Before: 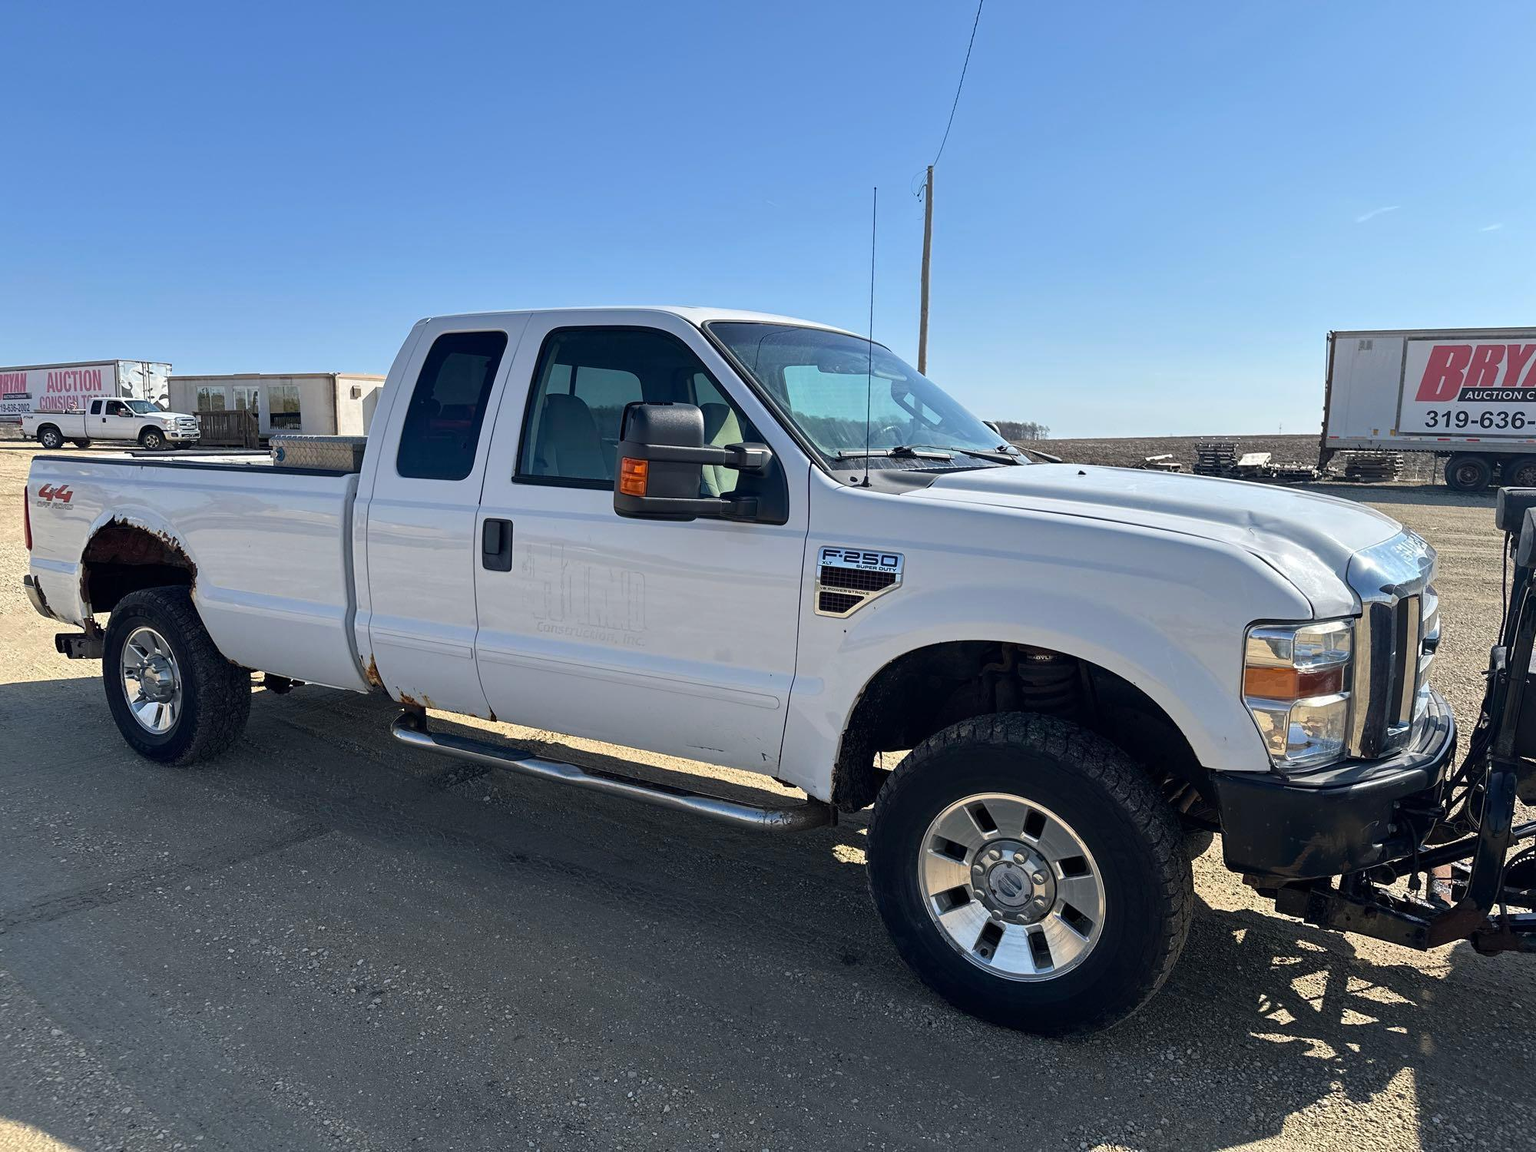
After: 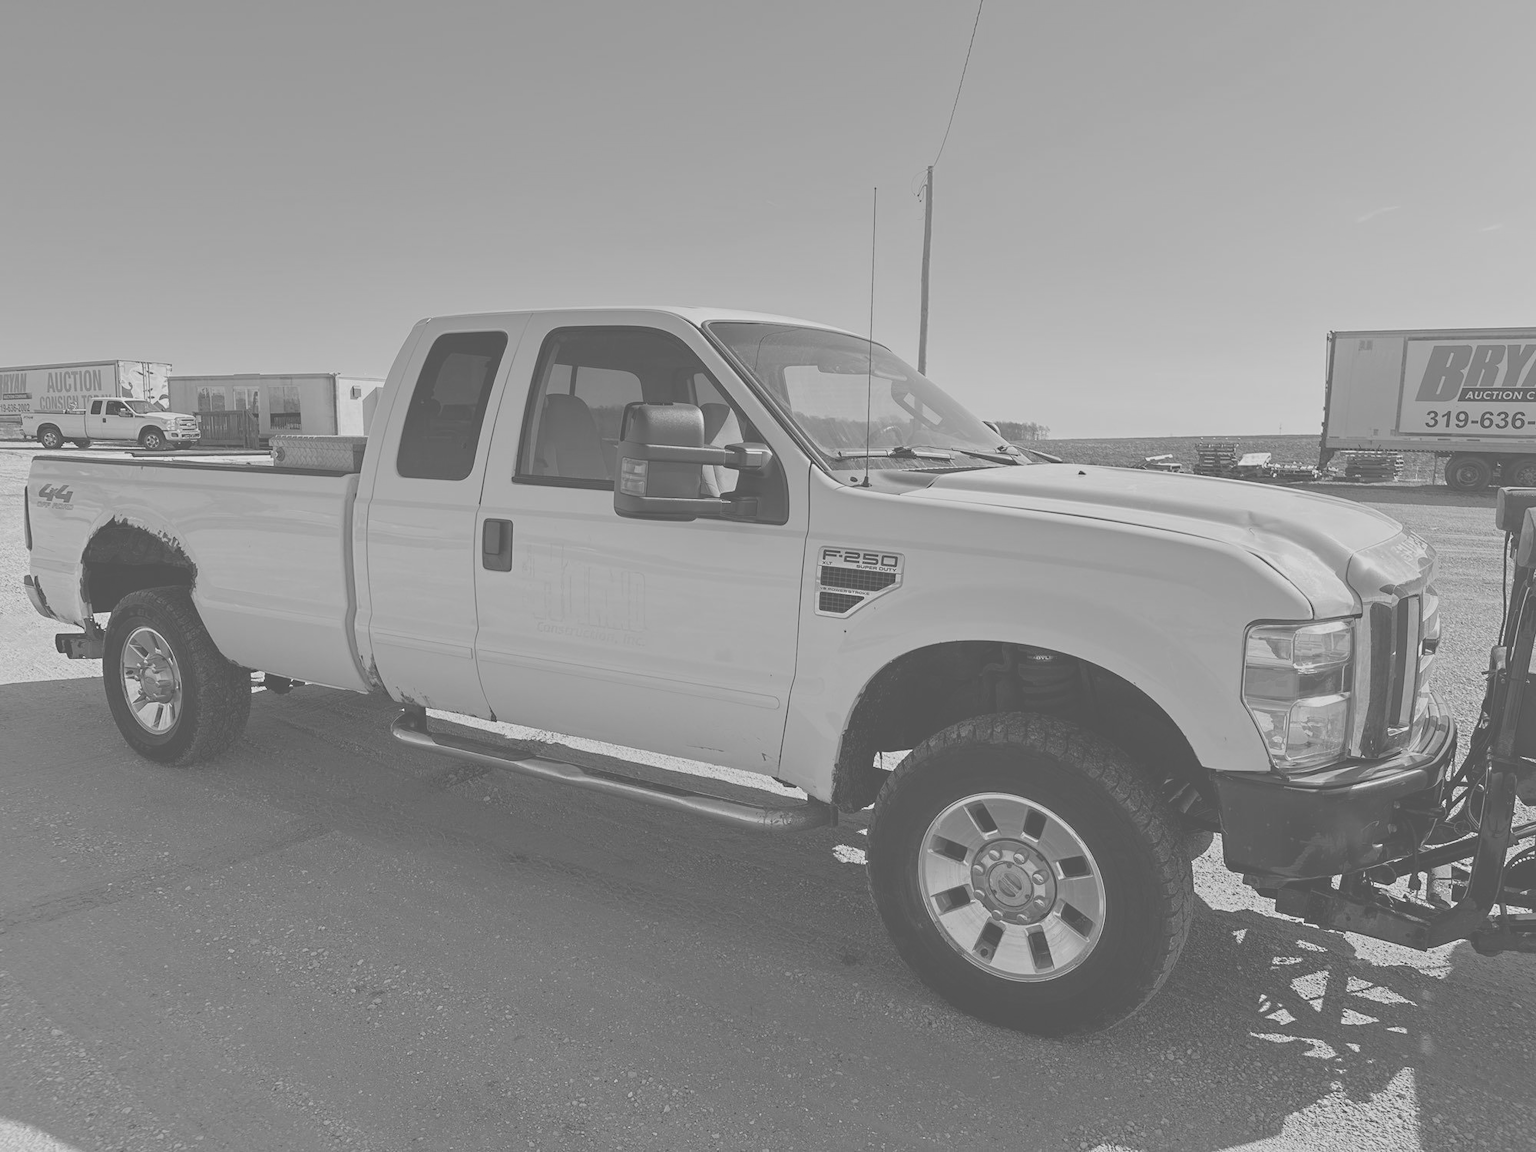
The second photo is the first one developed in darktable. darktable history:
color correction: highlights a* -14.62, highlights b* -16.22, shadows a* 10.12, shadows b* 29.4
sharpen: radius 5.325, amount 0.312, threshold 26.433
colorize: hue 147.6°, saturation 65%, lightness 21.64%
monochrome: on, module defaults
